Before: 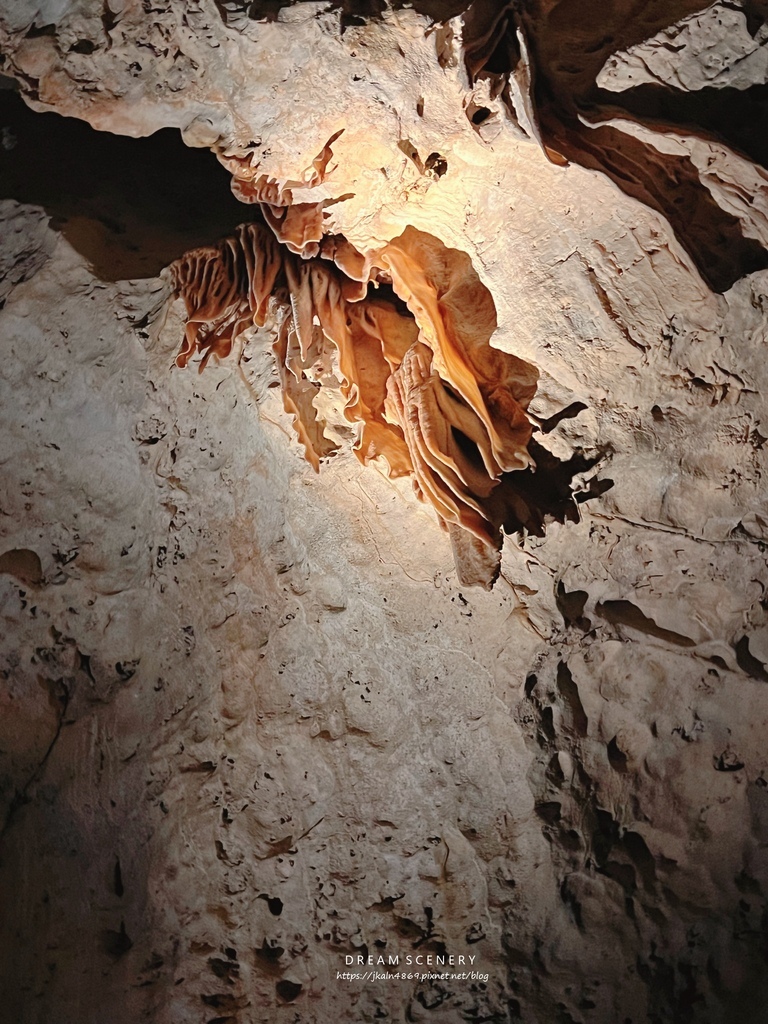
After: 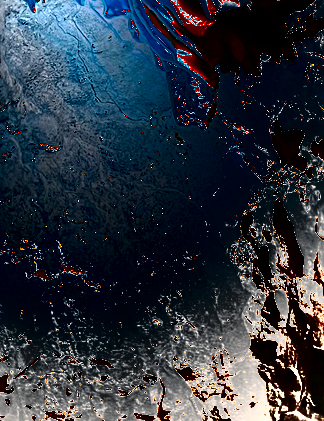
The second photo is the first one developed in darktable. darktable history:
crop: left 37.034%, top 45.093%, right 20.69%, bottom 13.707%
tone equalizer: -8 EV -0.711 EV, -7 EV -0.71 EV, -6 EV -0.634 EV, -5 EV -0.401 EV, -3 EV 0.391 EV, -2 EV 0.6 EV, -1 EV 0.697 EV, +0 EV 0.736 EV, edges refinement/feathering 500, mask exposure compensation -1.57 EV, preserve details no
sharpen: on, module defaults
exposure: black level correction 0, exposure 1.485 EV, compensate highlight preservation false
shadows and highlights: radius 118.75, shadows 41.5, highlights -61.54, soften with gaussian
levels: levels [0, 0.281, 0.562]
contrast brightness saturation: contrast 0.205, brightness -0.104, saturation 0.105
